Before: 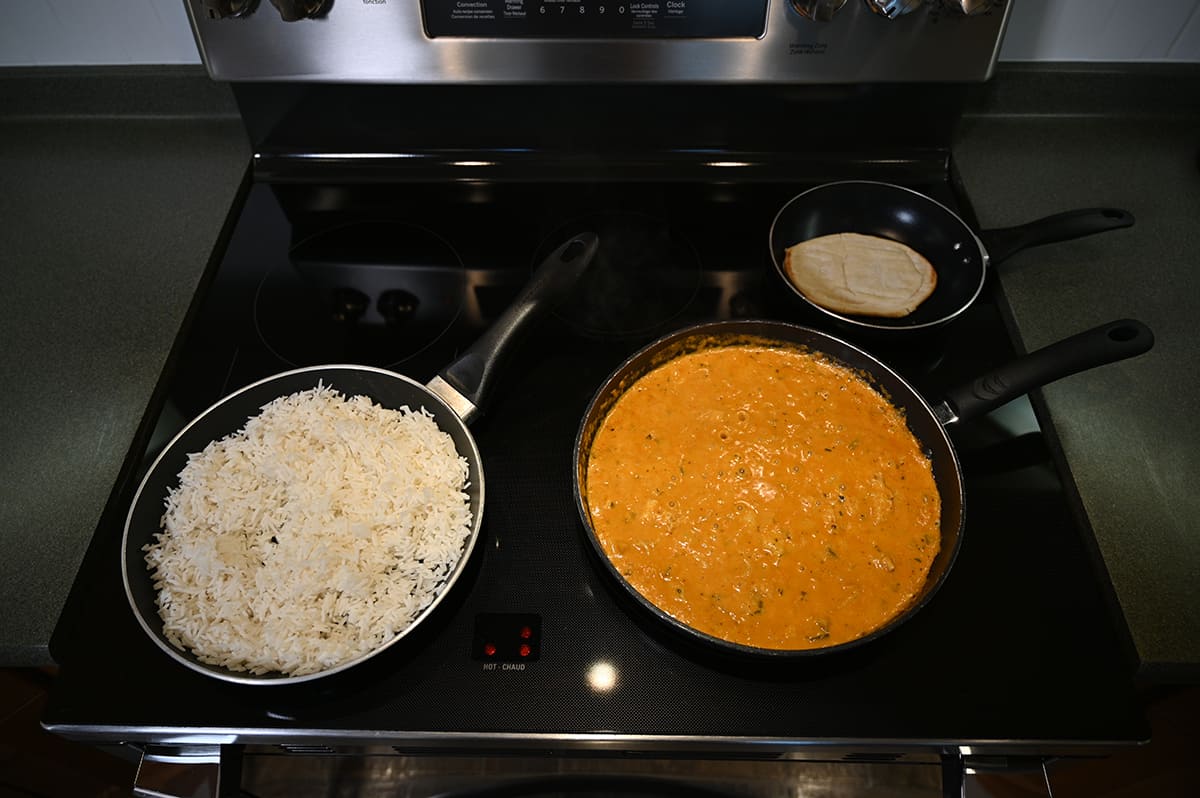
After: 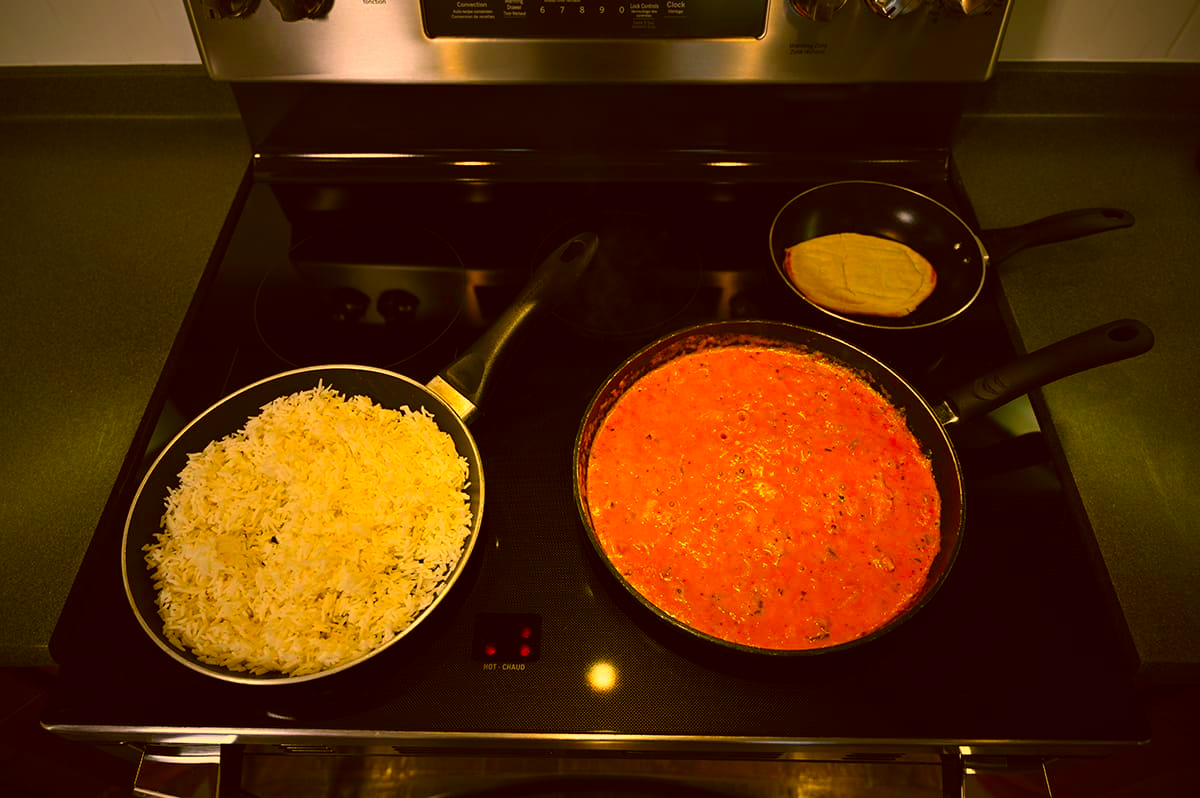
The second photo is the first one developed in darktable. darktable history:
color correction: highlights a* 10.44, highlights b* 30.04, shadows a* 2.73, shadows b* 17.51, saturation 1.72
tone equalizer: on, module defaults
